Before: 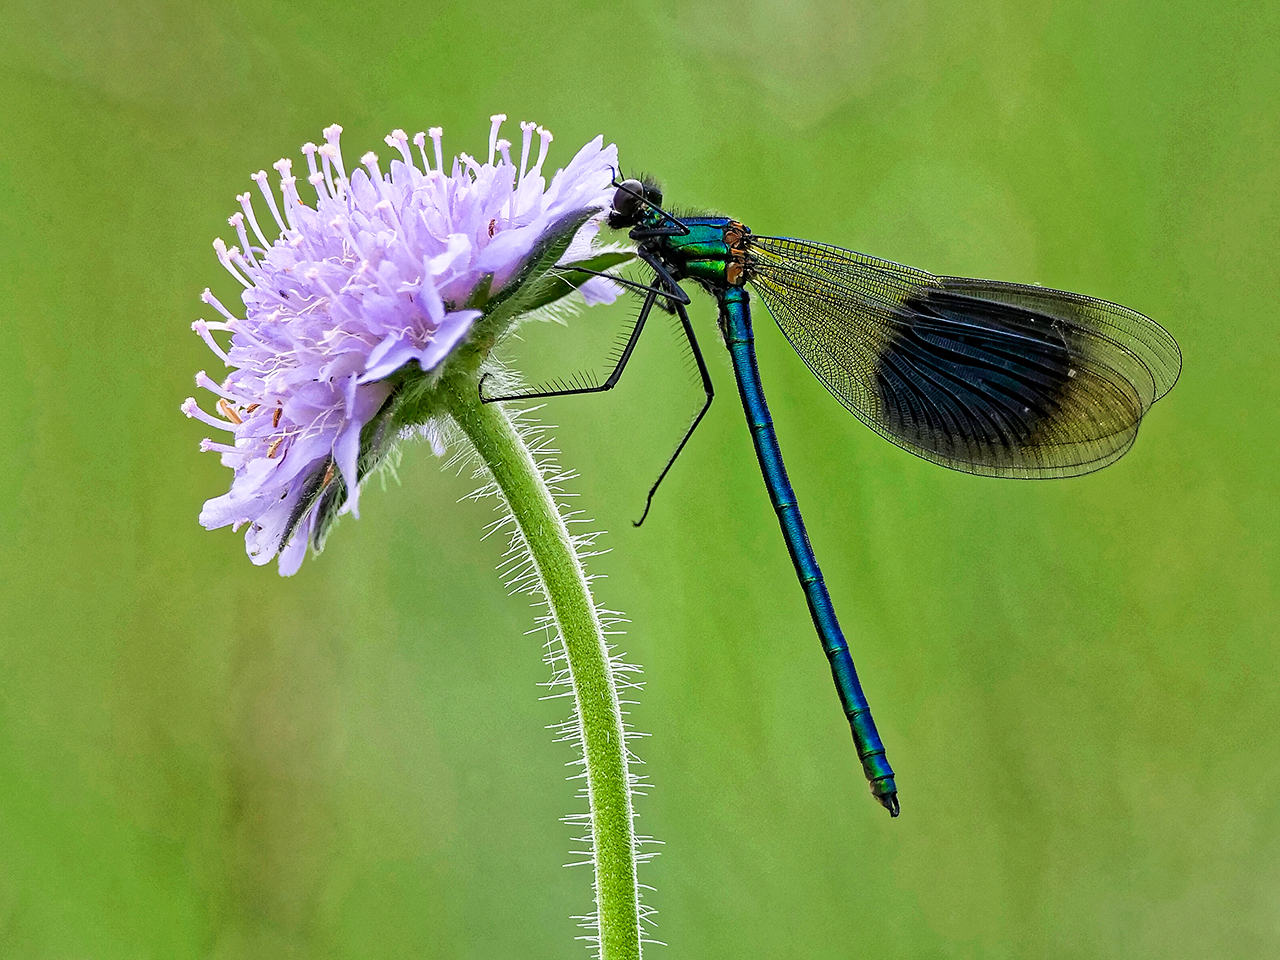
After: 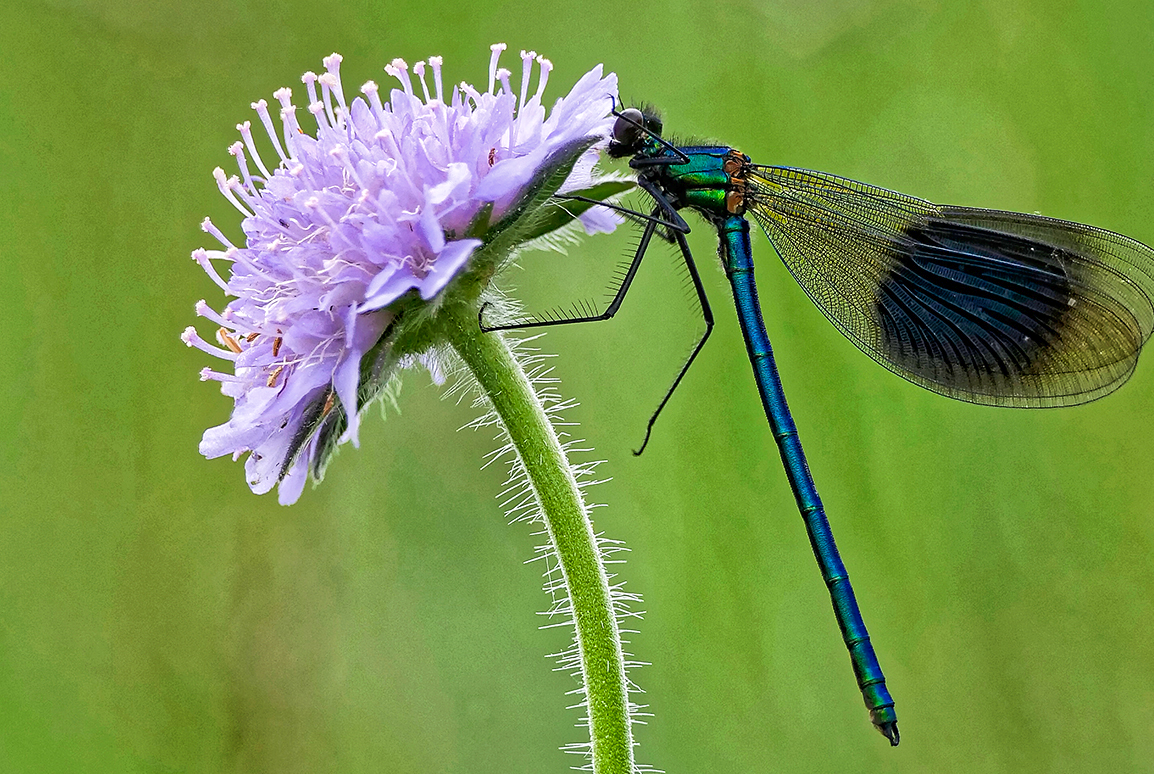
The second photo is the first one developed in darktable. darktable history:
tone curve: curves: ch0 [(0, 0) (0.003, 0.014) (0.011, 0.019) (0.025, 0.028) (0.044, 0.044) (0.069, 0.069) (0.1, 0.1) (0.136, 0.131) (0.177, 0.168) (0.224, 0.206) (0.277, 0.255) (0.335, 0.309) (0.399, 0.374) (0.468, 0.452) (0.543, 0.535) (0.623, 0.623) (0.709, 0.72) (0.801, 0.815) (0.898, 0.898) (1, 1)]
crop: top 7.43%, right 9.817%, bottom 11.928%
local contrast: highlights 107%, shadows 103%, detail 119%, midtone range 0.2
shadows and highlights: on, module defaults
